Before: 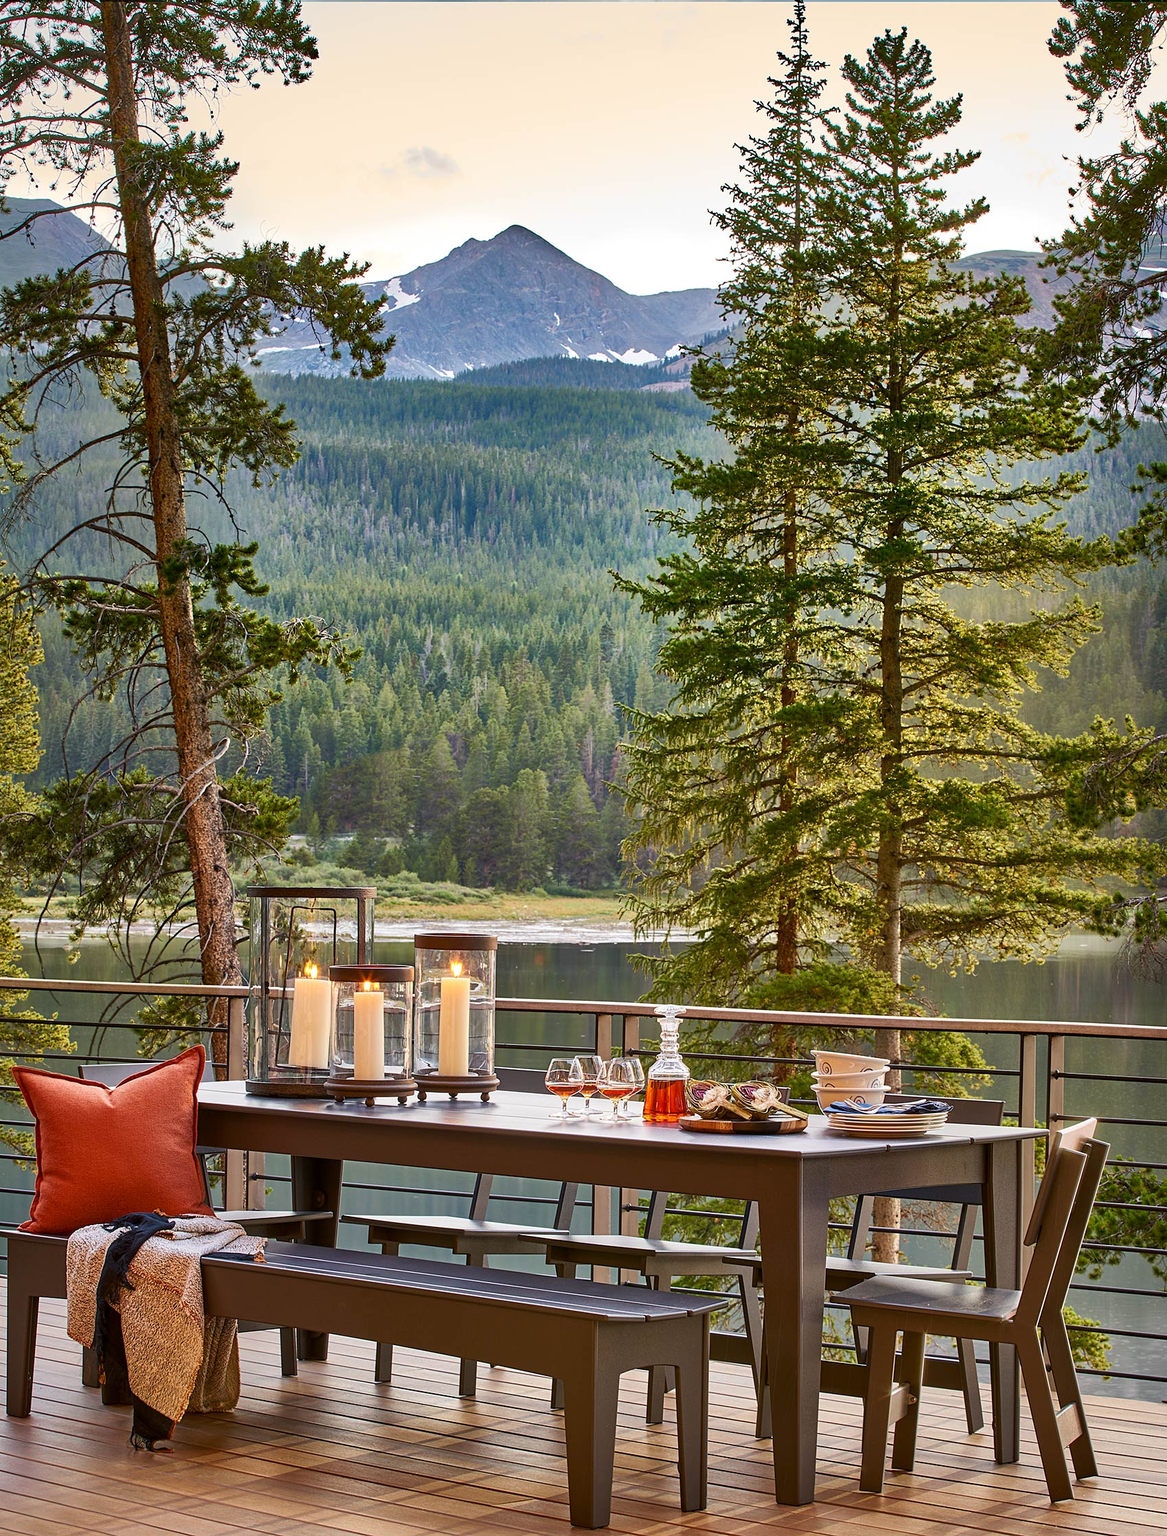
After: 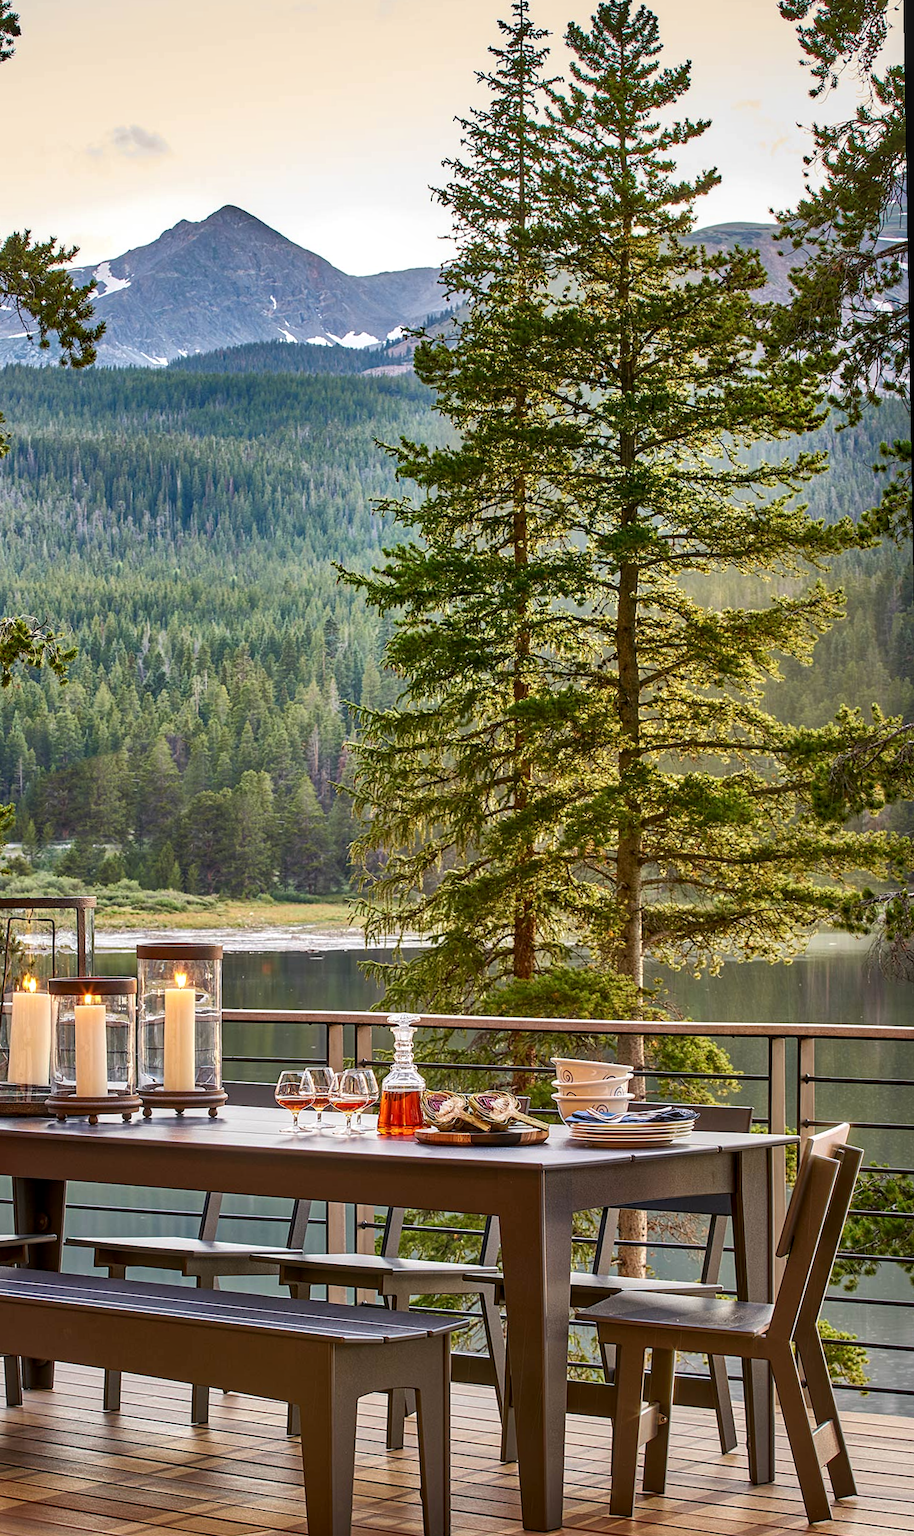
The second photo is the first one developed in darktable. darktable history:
crop and rotate: left 24.6%
local contrast: on, module defaults
rotate and perspective: rotation -1°, crop left 0.011, crop right 0.989, crop top 0.025, crop bottom 0.975
